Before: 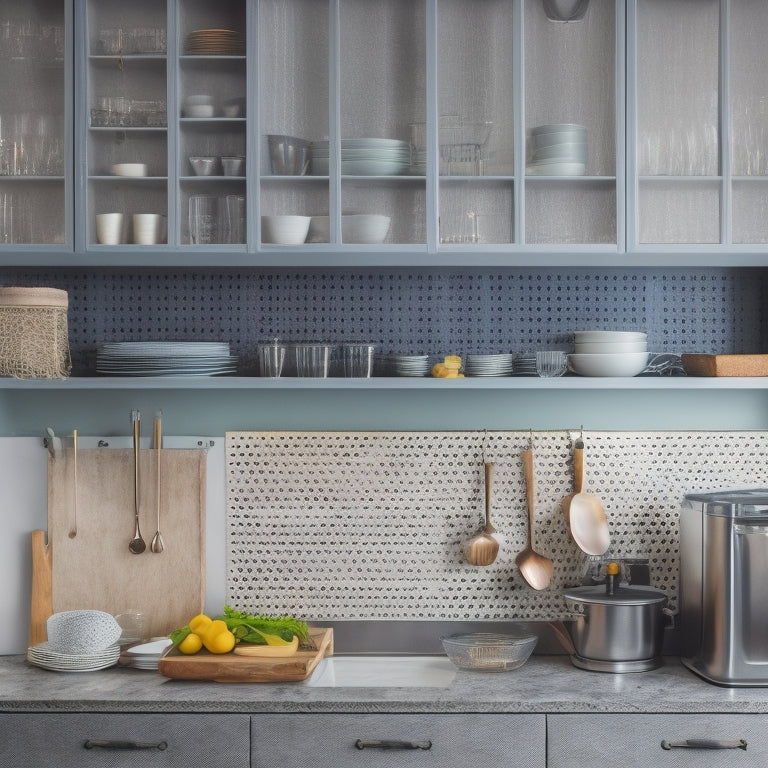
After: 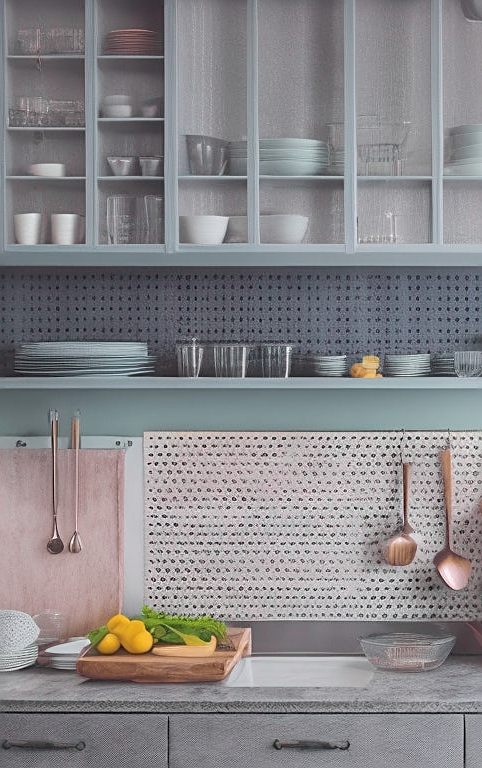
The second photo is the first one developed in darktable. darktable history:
exposure: exposure 0.201 EV, compensate exposure bias true, compensate highlight preservation false
tone curve: curves: ch0 [(0, 0) (0.822, 0.825) (0.994, 0.955)]; ch1 [(0, 0) (0.226, 0.261) (0.383, 0.397) (0.46, 0.46) (0.498, 0.501) (0.524, 0.543) (0.578, 0.575) (1, 1)]; ch2 [(0, 0) (0.438, 0.456) (0.5, 0.495) (0.547, 0.515) (0.597, 0.58) (0.629, 0.603) (1, 1)], color space Lab, independent channels
sharpen: on, module defaults
crop: left 10.794%, right 26.42%
shadows and highlights: on, module defaults
